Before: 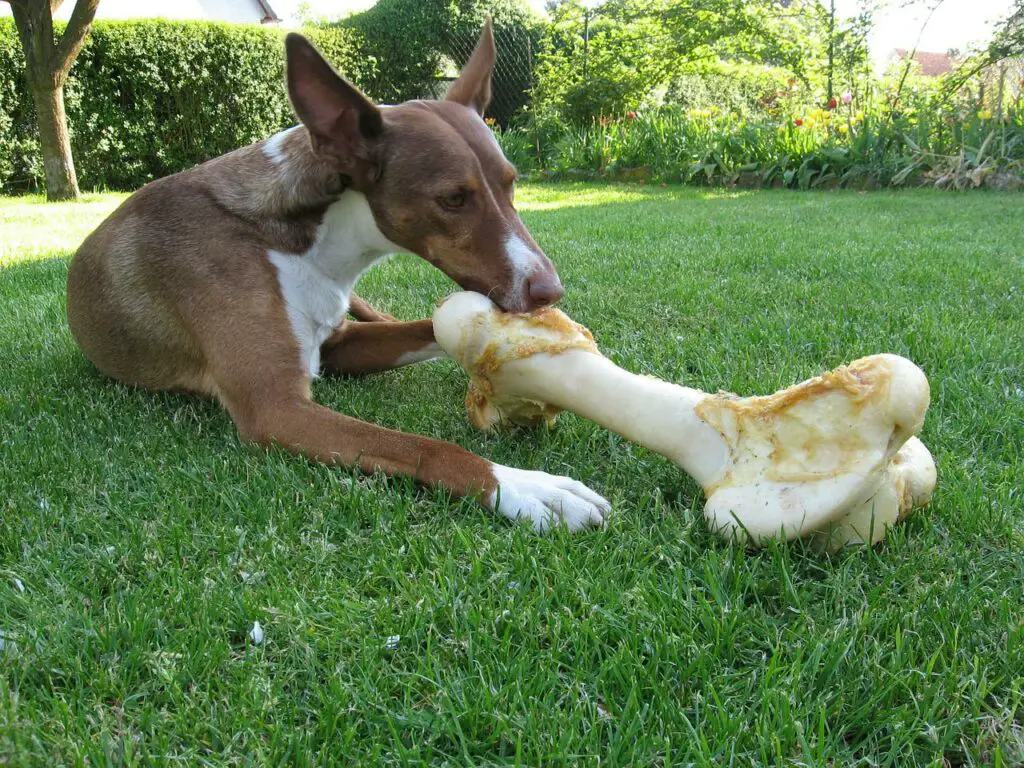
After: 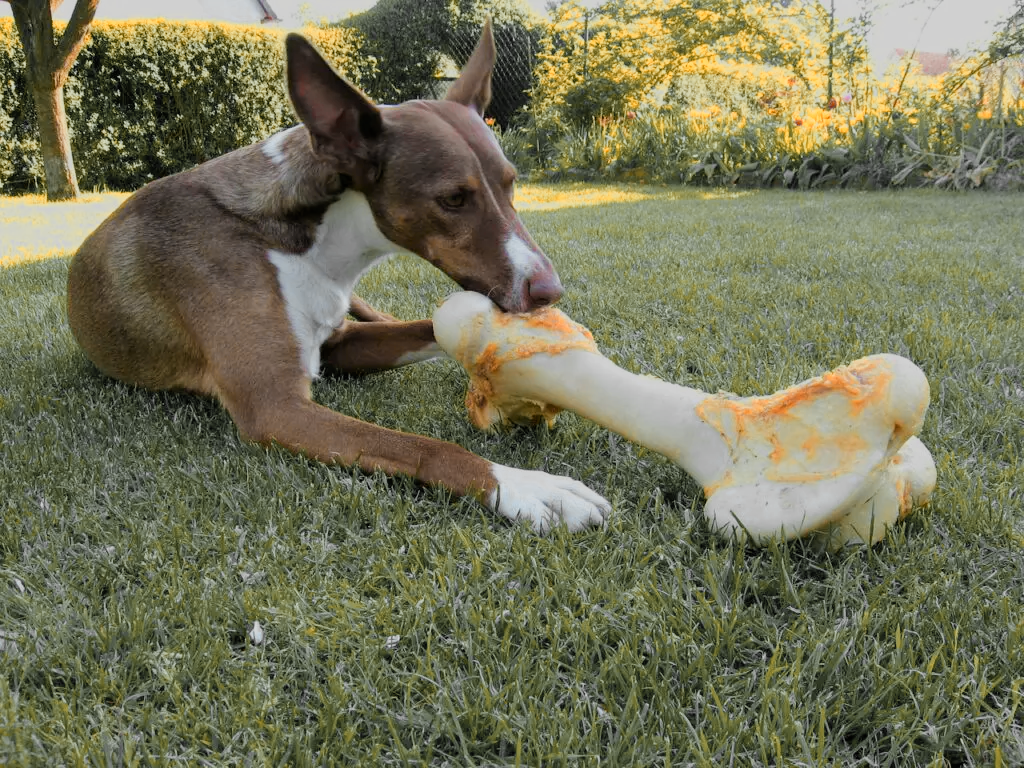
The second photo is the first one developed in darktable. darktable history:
exposure: exposure -0.112 EV, compensate highlight preservation false
filmic rgb: black relative exposure -7.65 EV, white relative exposure 4.56 EV, hardness 3.61
color zones: curves: ch0 [(0.009, 0.528) (0.136, 0.6) (0.255, 0.586) (0.39, 0.528) (0.522, 0.584) (0.686, 0.736) (0.849, 0.561)]; ch1 [(0.045, 0.781) (0.14, 0.416) (0.257, 0.695) (0.442, 0.032) (0.738, 0.338) (0.818, 0.632) (0.891, 0.741) (1, 0.704)]; ch2 [(0, 0.667) (0.141, 0.52) (0.26, 0.37) (0.474, 0.432) (0.743, 0.286)]
